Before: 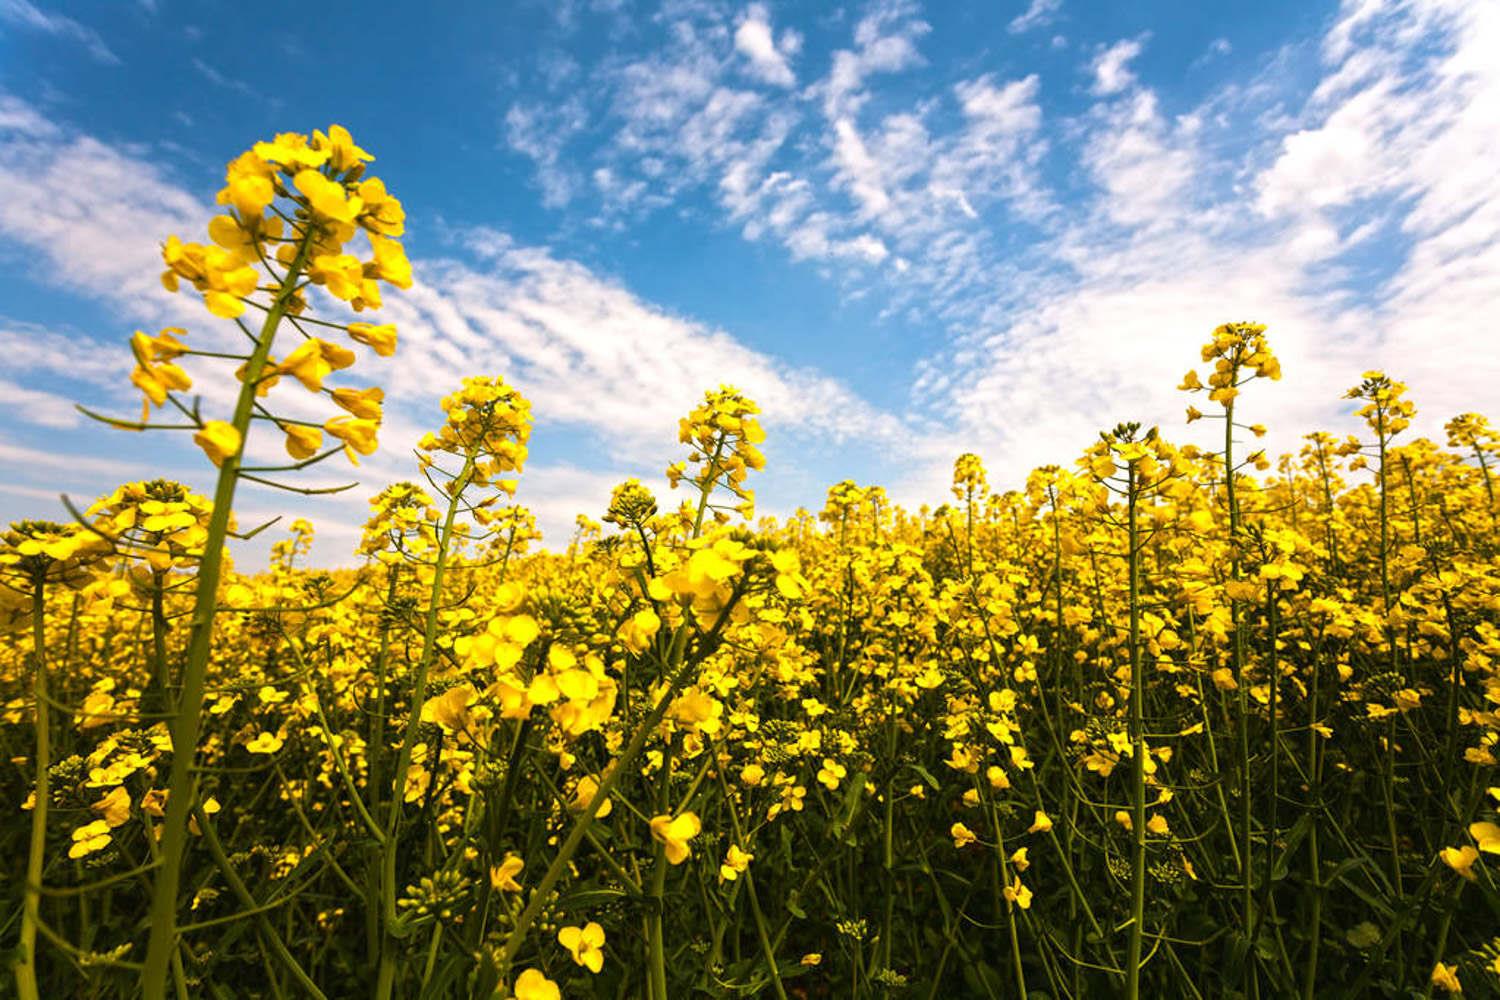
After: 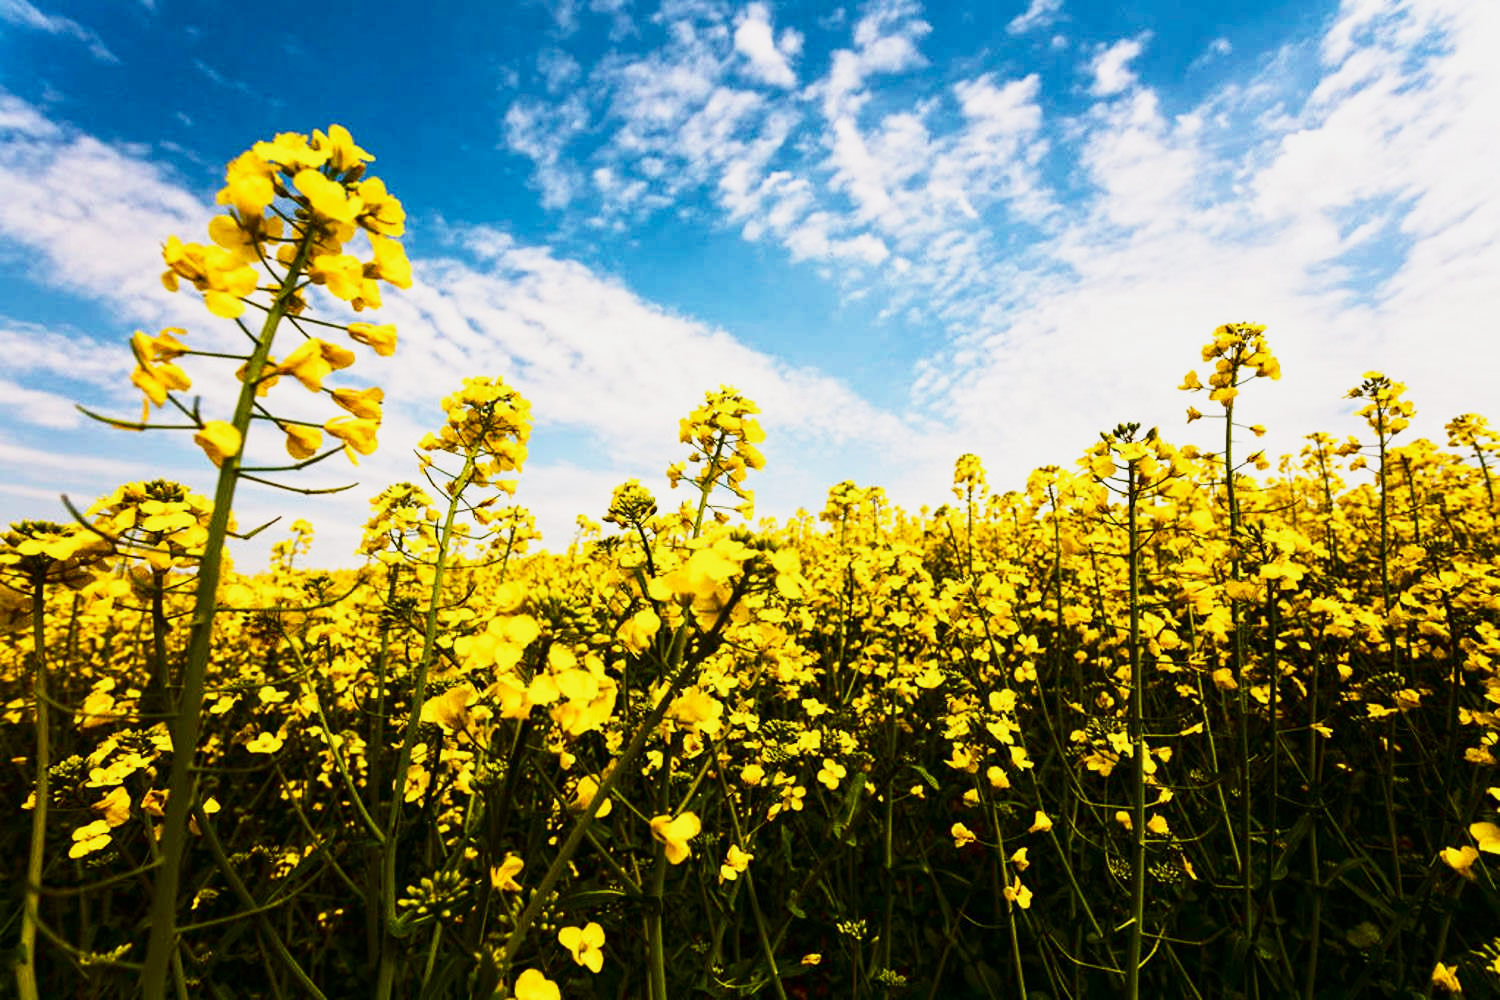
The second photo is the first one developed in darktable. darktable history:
base curve: curves: ch0 [(0, 0) (0.088, 0.125) (0.176, 0.251) (0.354, 0.501) (0.613, 0.749) (1, 0.877)], preserve colors none
rotate and perspective: automatic cropping off
contrast brightness saturation: contrast 0.19, brightness -0.24, saturation 0.11
